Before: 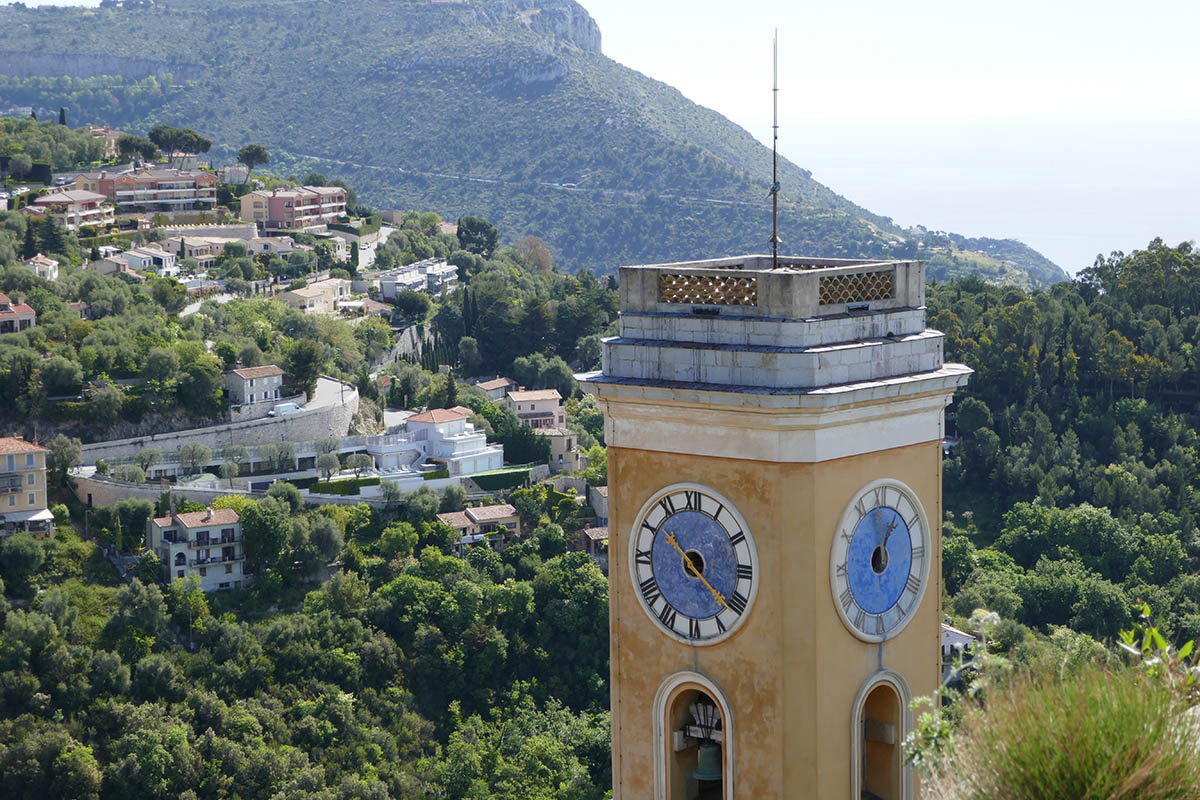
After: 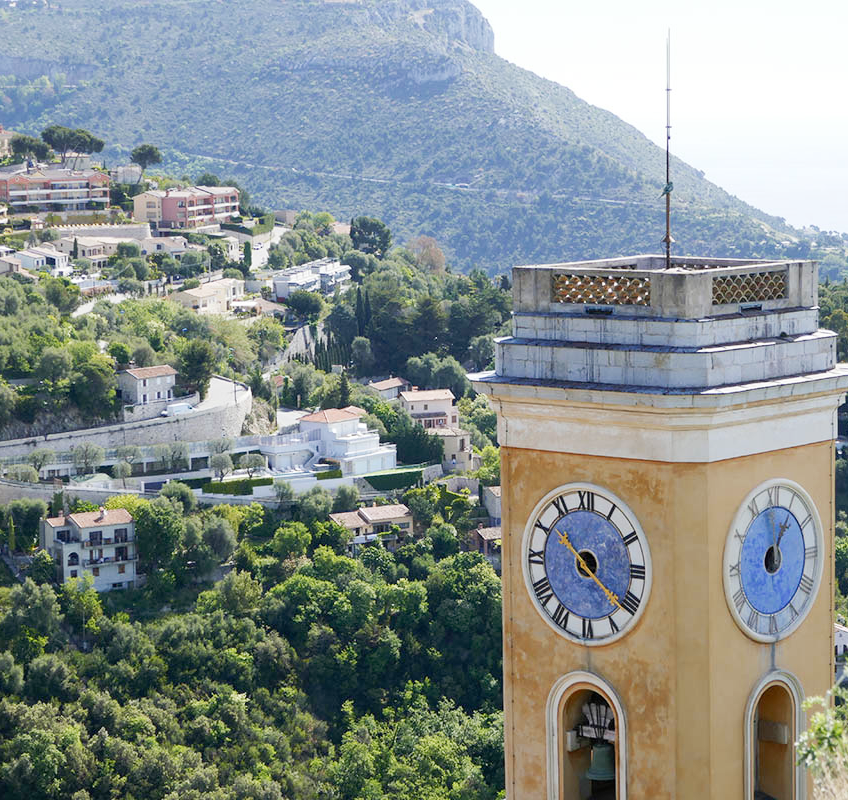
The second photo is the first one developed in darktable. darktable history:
crop and rotate: left 8.989%, right 20.309%
tone curve: curves: ch0 [(0, 0) (0.004, 0.001) (0.133, 0.16) (0.325, 0.399) (0.475, 0.588) (0.832, 0.903) (1, 1)], preserve colors none
